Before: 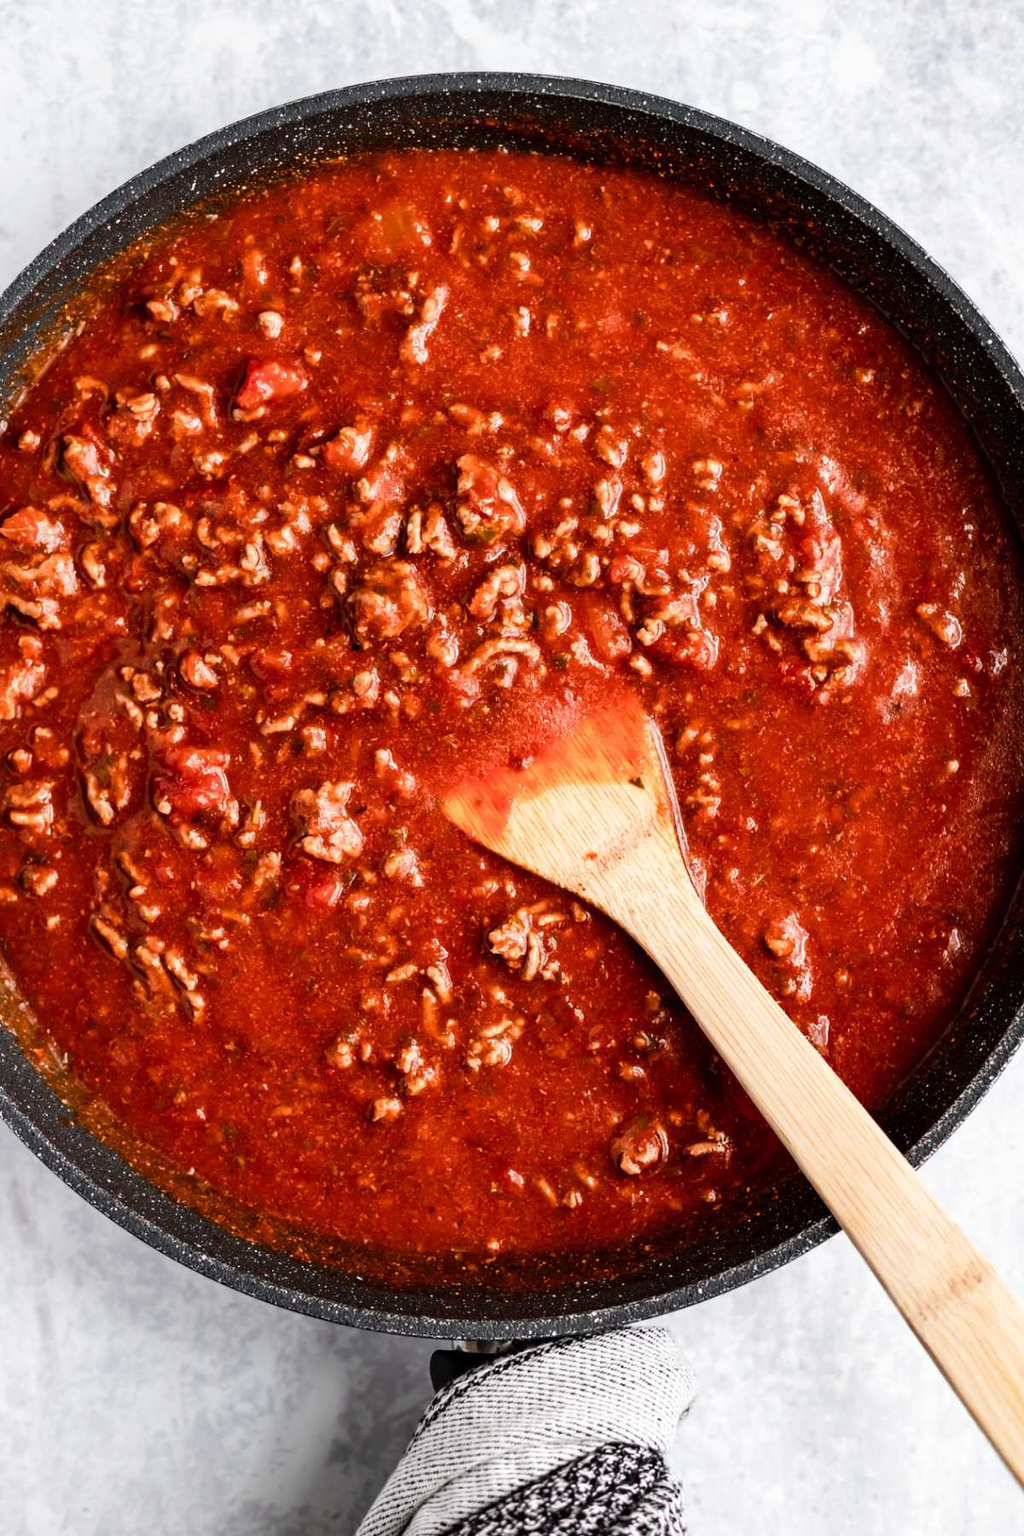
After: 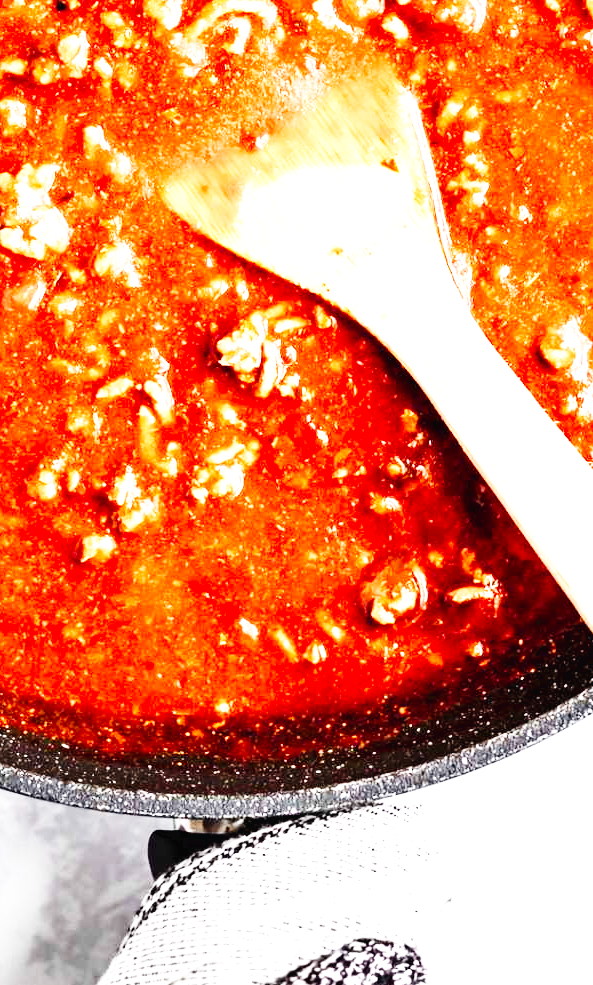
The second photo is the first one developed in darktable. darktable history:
crop: left 29.672%, top 41.786%, right 20.851%, bottom 3.487%
exposure: exposure 1 EV, compensate highlight preservation false
base curve: curves: ch0 [(0, 0.003) (0.001, 0.002) (0.006, 0.004) (0.02, 0.022) (0.048, 0.086) (0.094, 0.234) (0.162, 0.431) (0.258, 0.629) (0.385, 0.8) (0.548, 0.918) (0.751, 0.988) (1, 1)], preserve colors none
